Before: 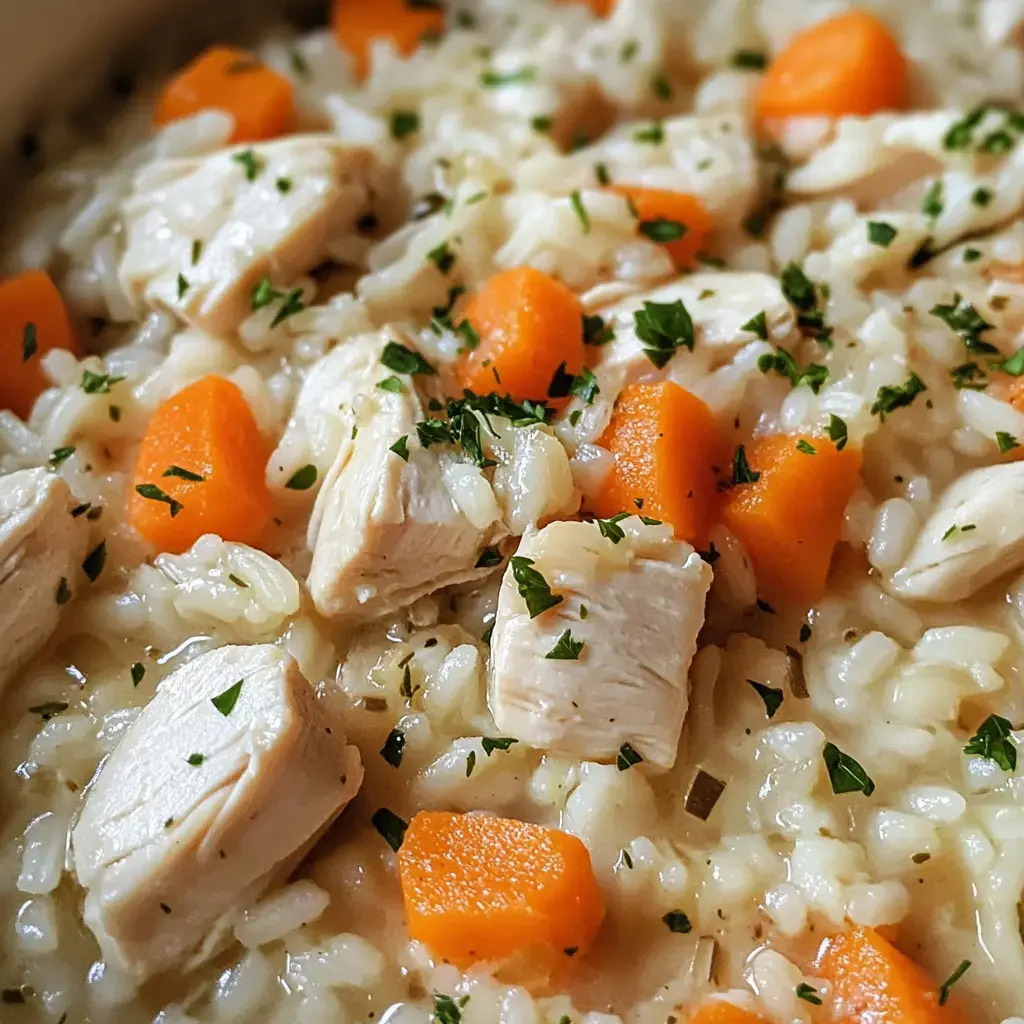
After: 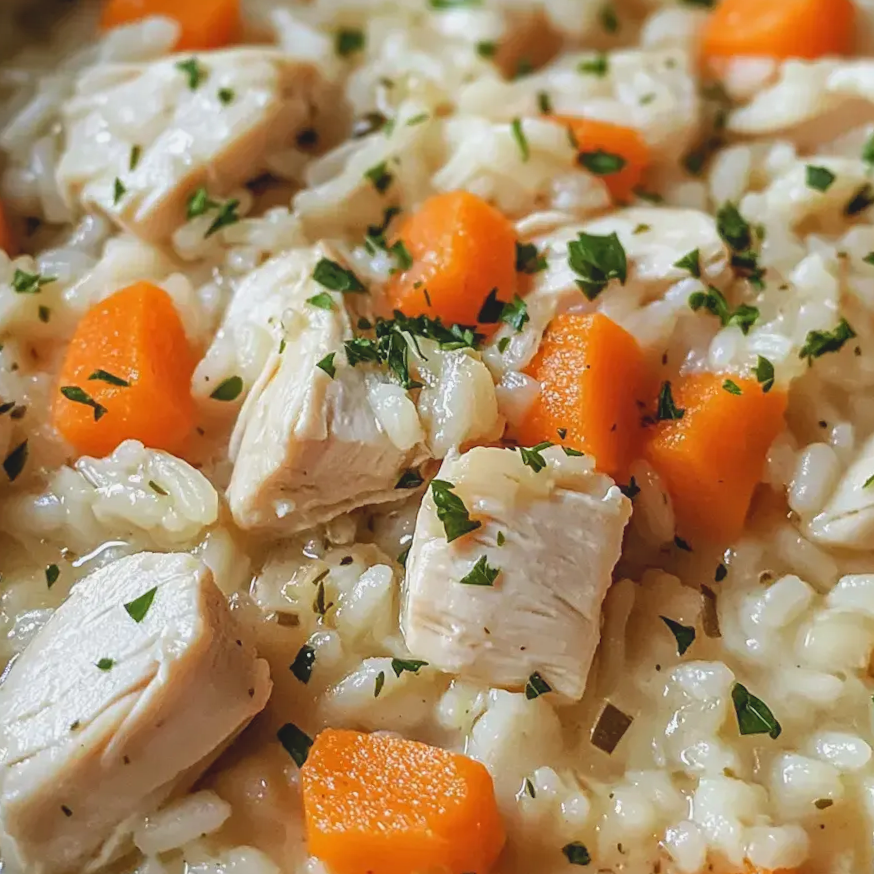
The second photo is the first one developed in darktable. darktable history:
local contrast: highlights 48%, shadows 0%, detail 100%
crop and rotate: angle -3.27°, left 5.211%, top 5.211%, right 4.607%, bottom 4.607%
